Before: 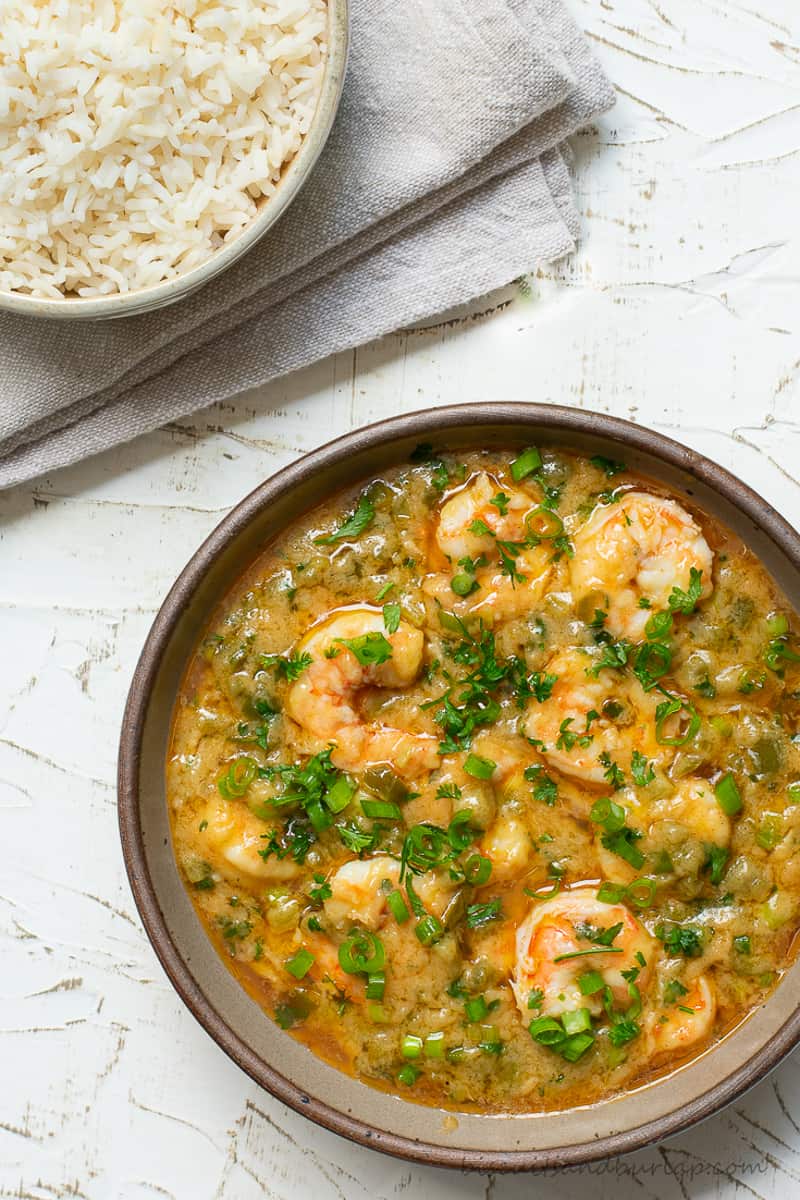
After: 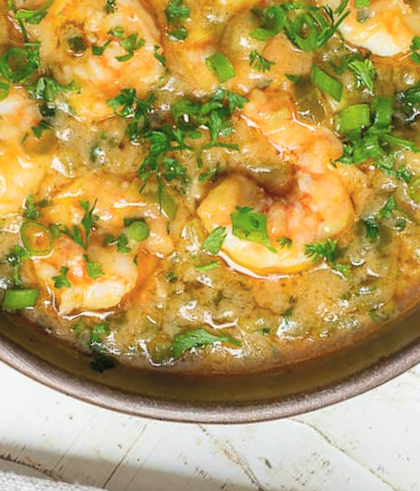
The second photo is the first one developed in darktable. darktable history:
crop and rotate: angle 147.84°, left 9.165%, top 15.642%, right 4.463%, bottom 16.941%
contrast brightness saturation: brightness 0.148
